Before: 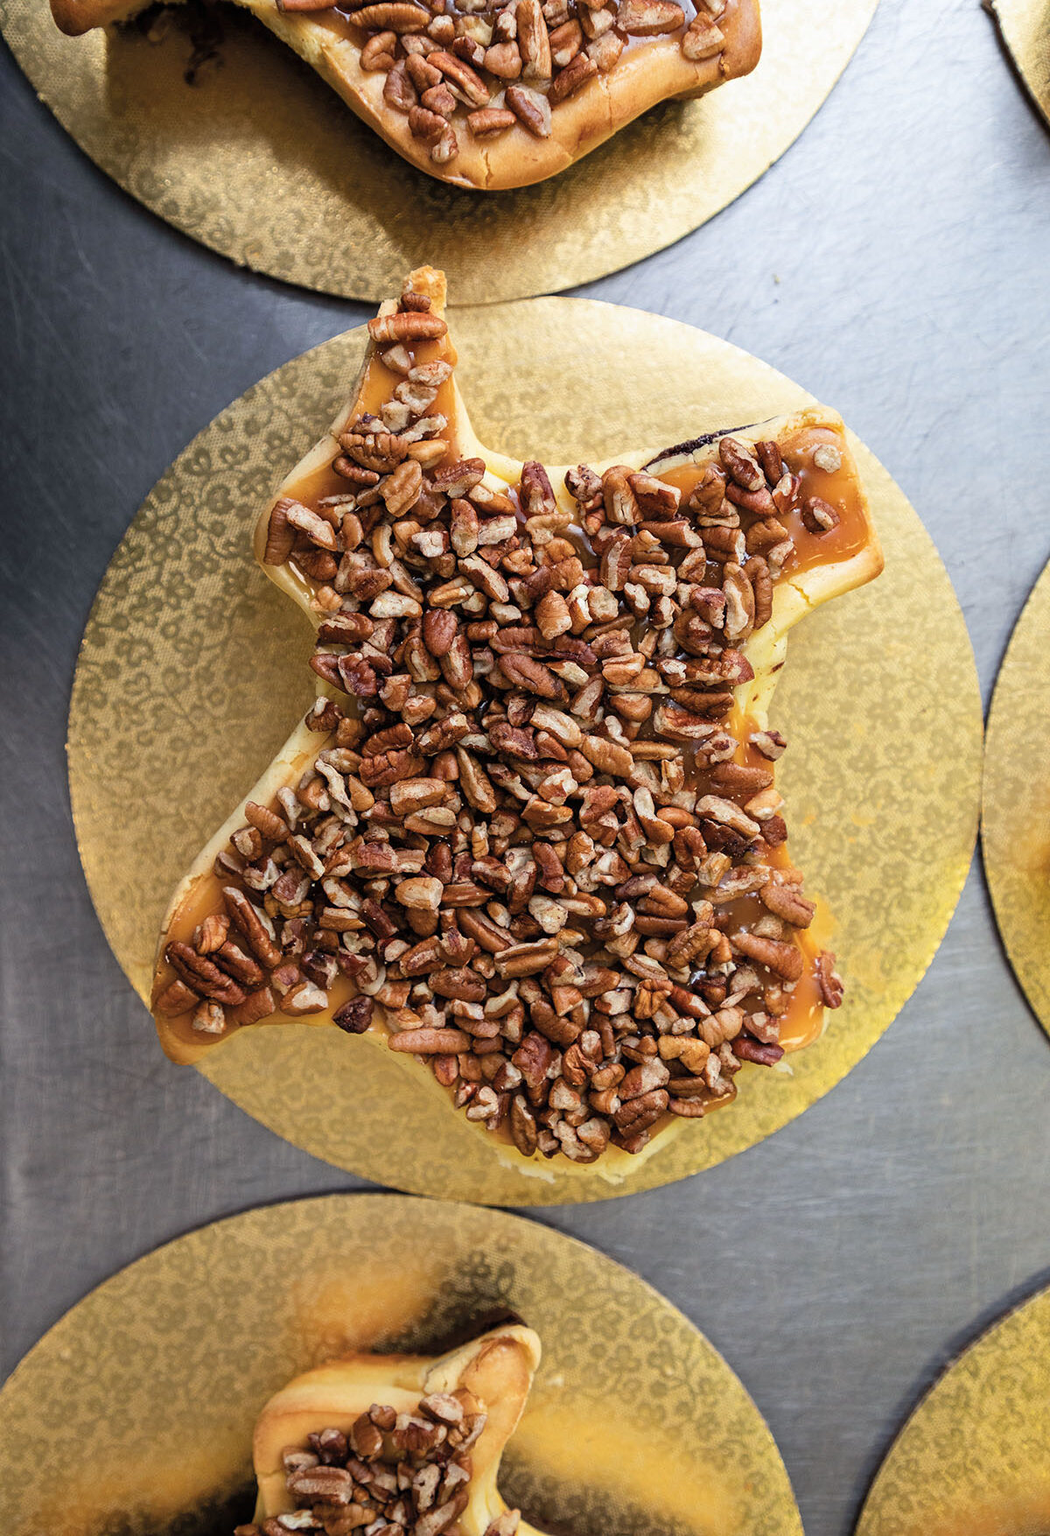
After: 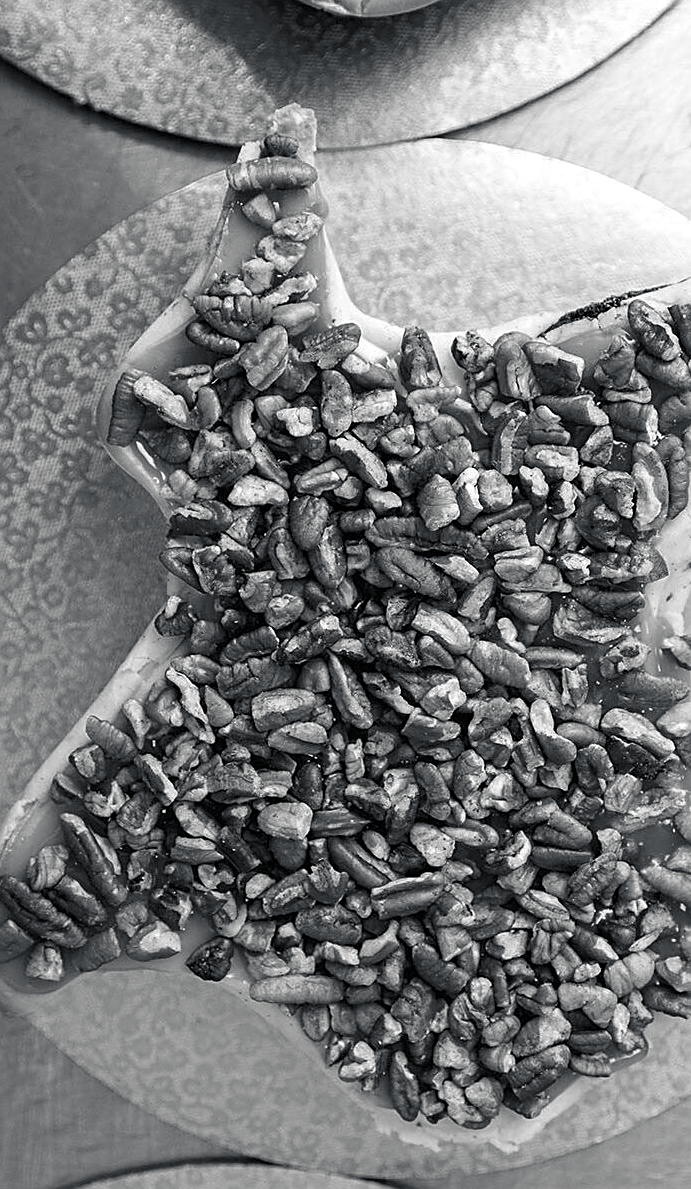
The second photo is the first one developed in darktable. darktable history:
color balance rgb: shadows lift › chroma 2.011%, shadows lift › hue 247°, perceptual saturation grading › global saturation 20%, perceptual saturation grading › highlights -50.594%, perceptual saturation grading › shadows 31.001%, global vibrance 9.469%
exposure: exposure 0.296 EV, compensate highlight preservation false
sharpen: on, module defaults
color calibration: output gray [0.21, 0.42, 0.37, 0], gray › normalize channels true, x 0.342, y 0.357, temperature 5125.77 K, gamut compression 0.011
crop: left 16.248%, top 11.437%, right 26.131%, bottom 20.795%
